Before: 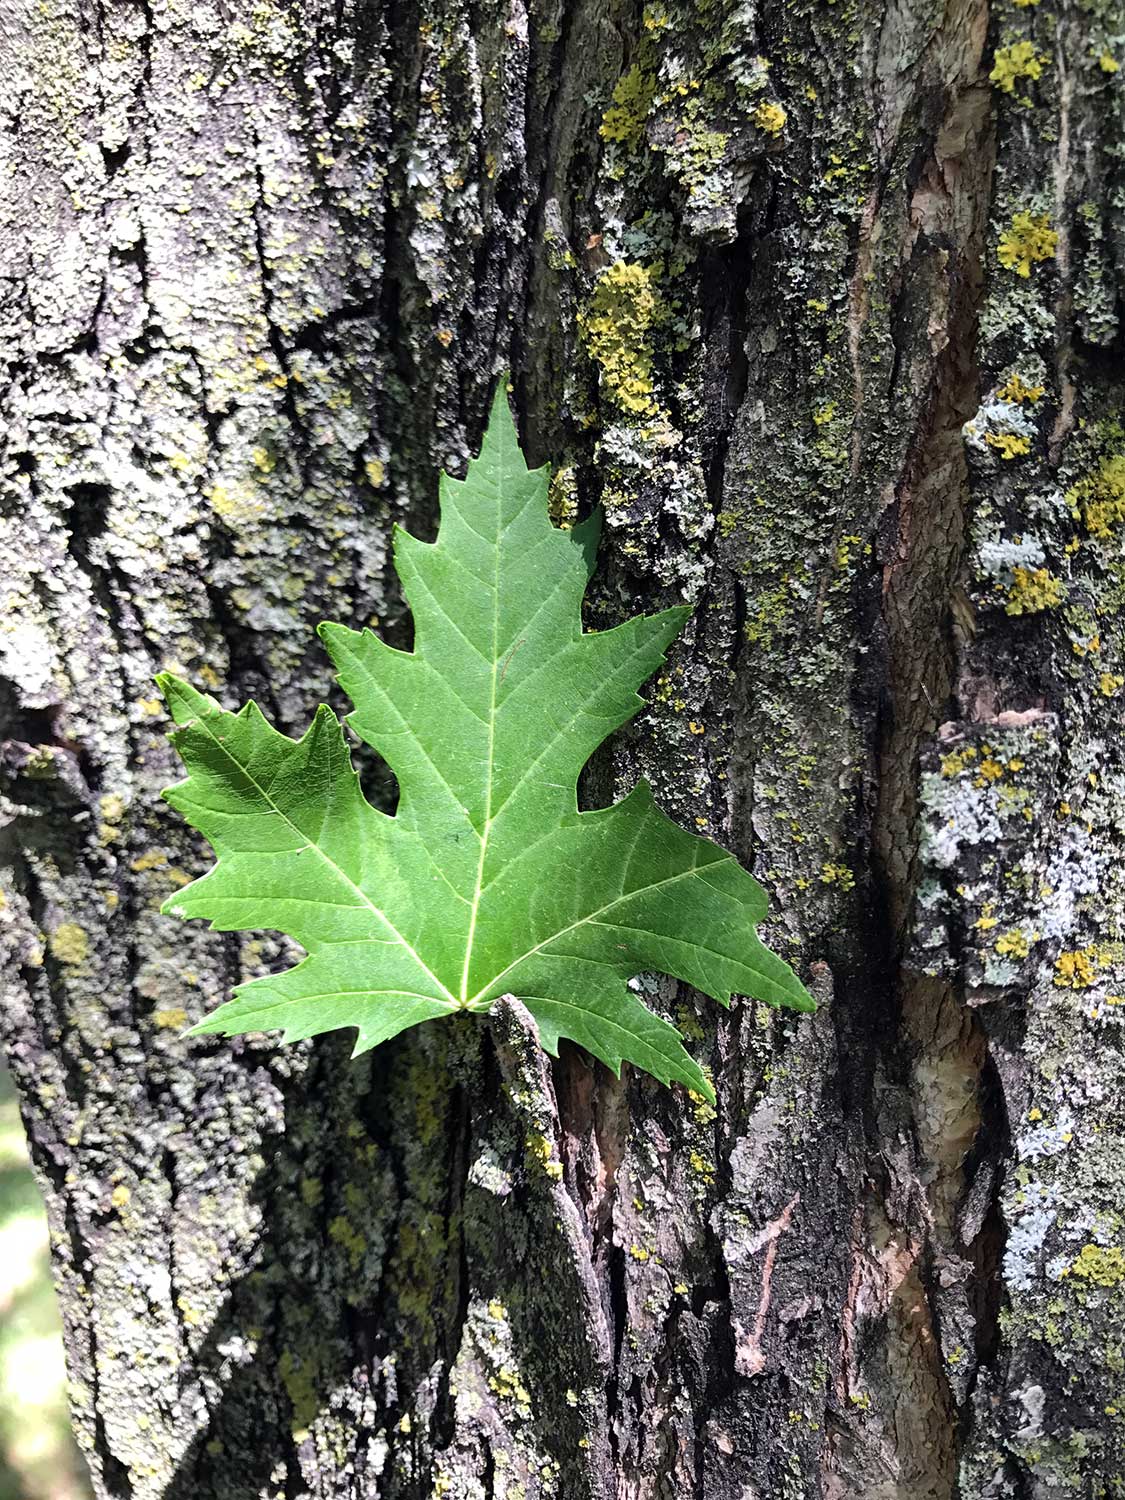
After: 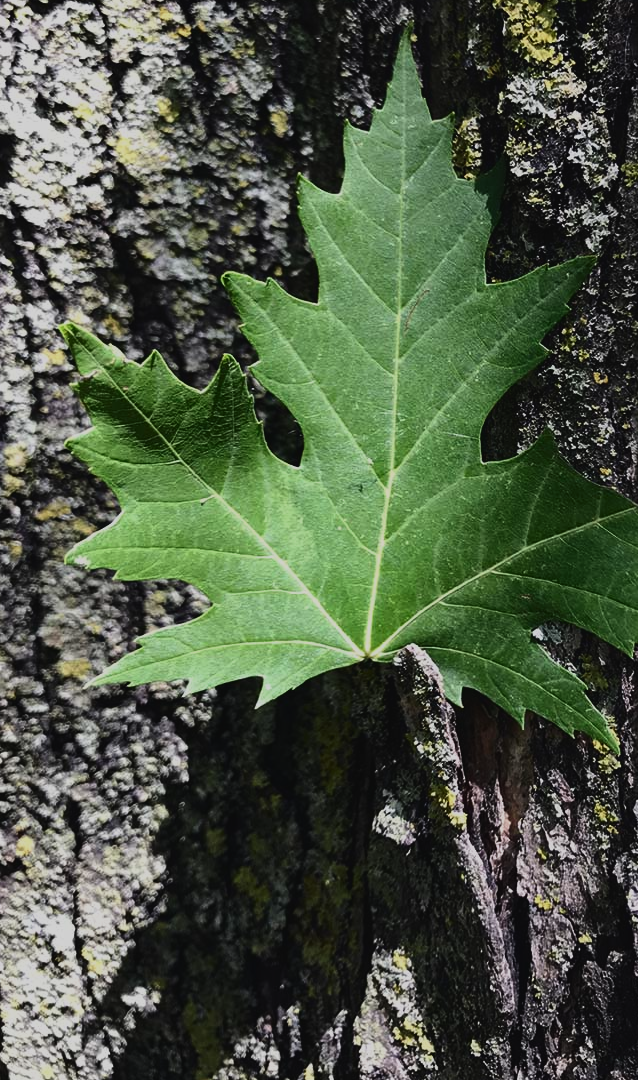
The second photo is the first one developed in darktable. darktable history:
crop: left 8.568%, top 23.373%, right 34.652%, bottom 4.612%
exposure: black level correction -0.016, exposure -1.082 EV, compensate exposure bias true, compensate highlight preservation false
contrast brightness saturation: contrast 0.287
